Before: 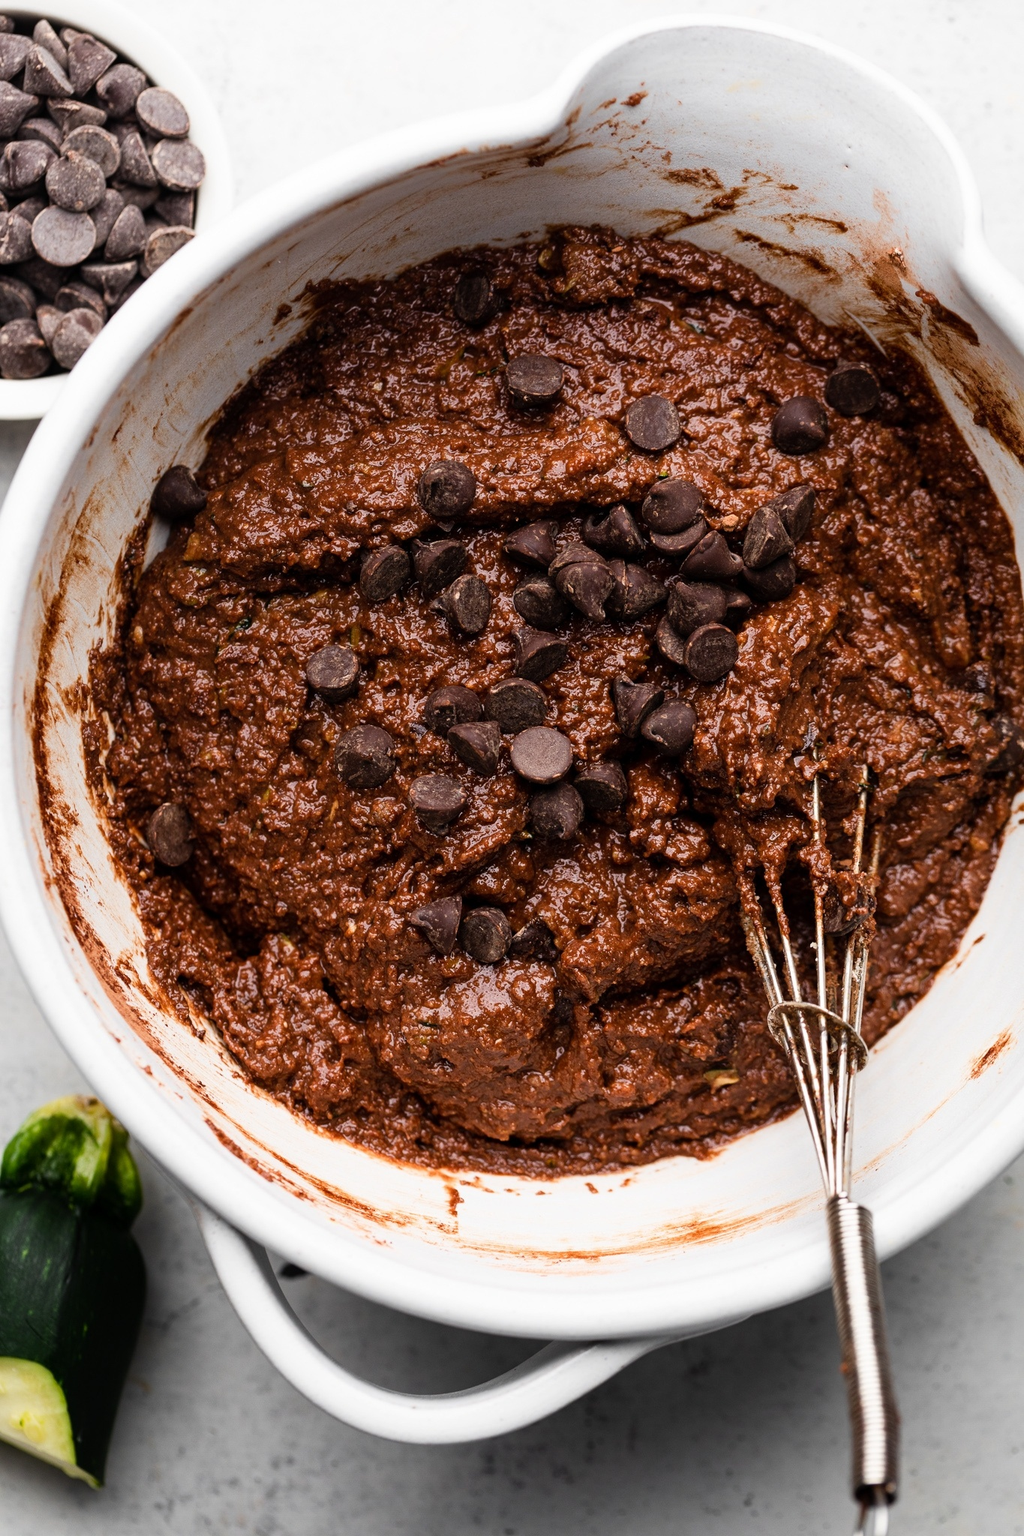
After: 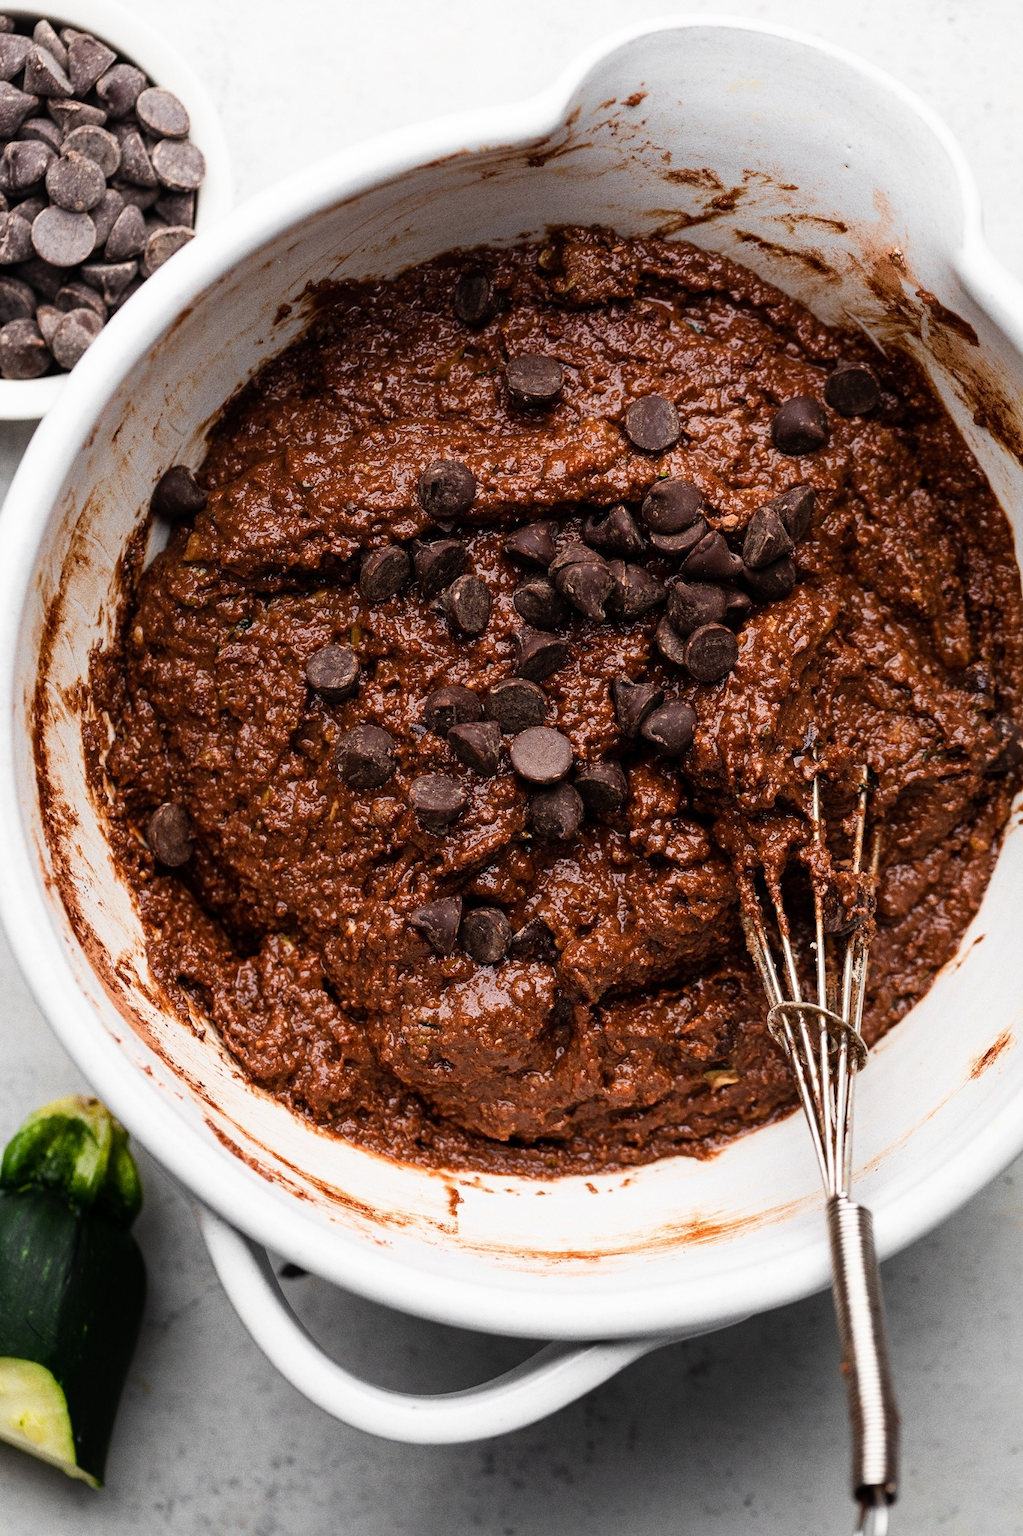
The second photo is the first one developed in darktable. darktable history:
shadows and highlights: radius 331.84, shadows 53.55, highlights -100, compress 94.63%, highlights color adjustment 73.23%, soften with gaussian
grain: coarseness 0.09 ISO
